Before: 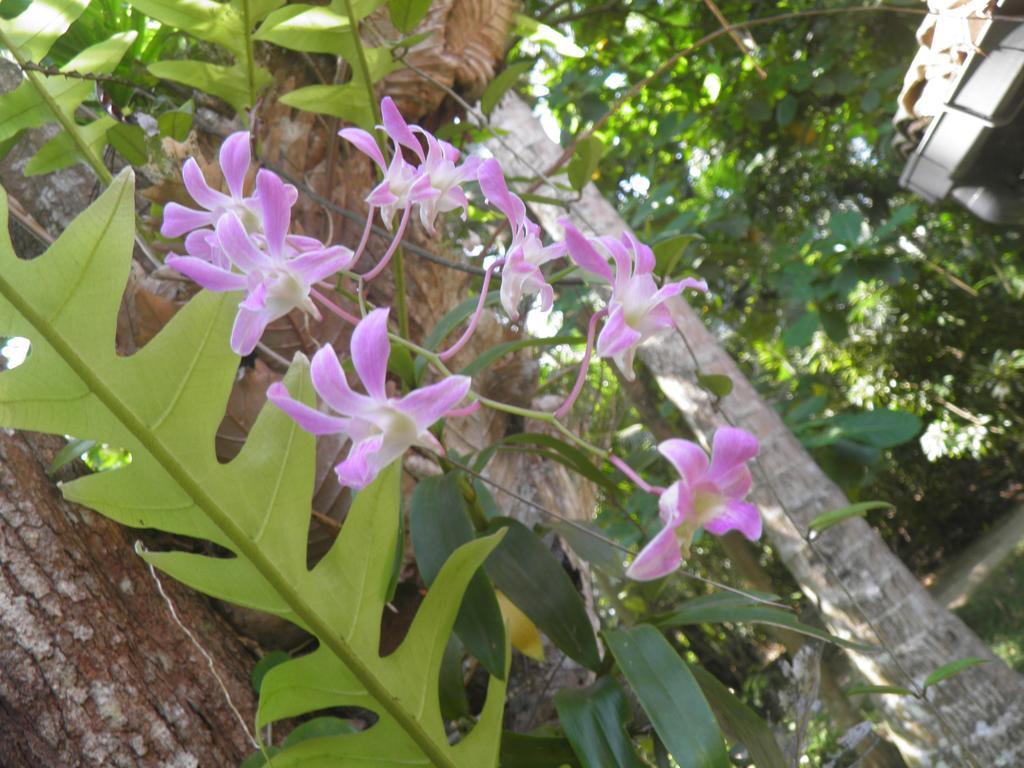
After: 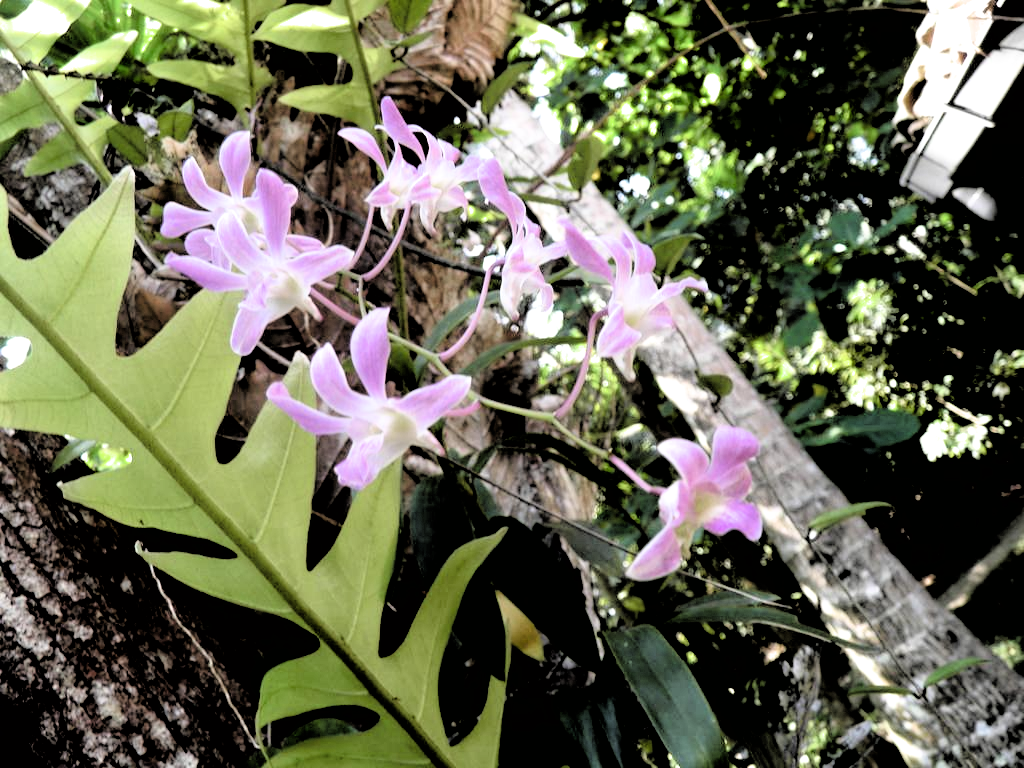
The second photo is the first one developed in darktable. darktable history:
filmic rgb: black relative exposure -1.02 EV, white relative exposure 2.07 EV, hardness 1.58, contrast 2.245
